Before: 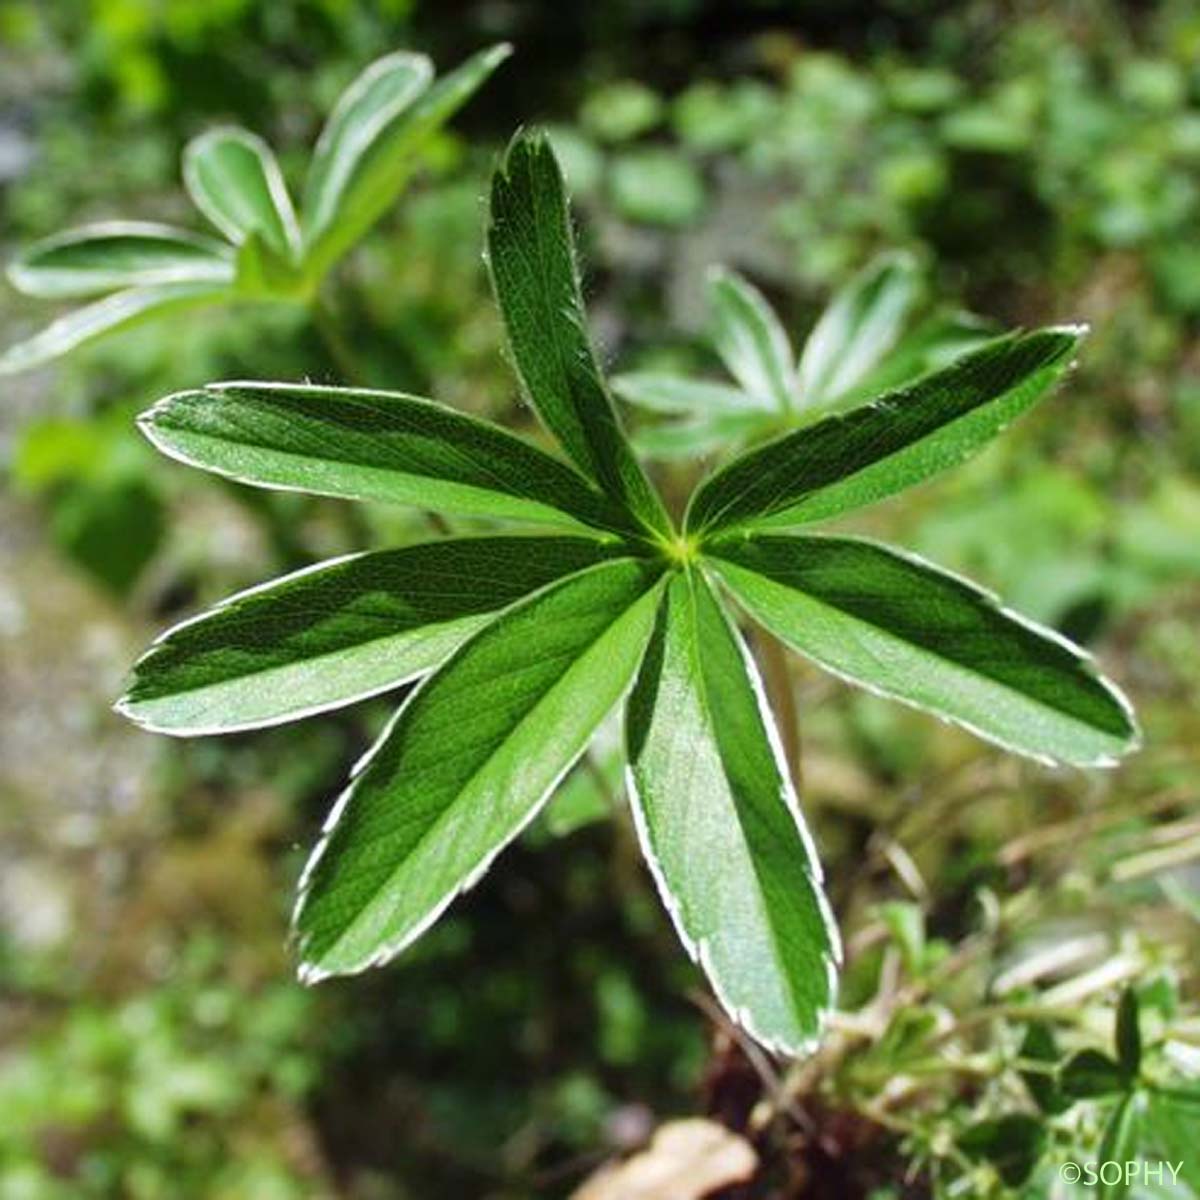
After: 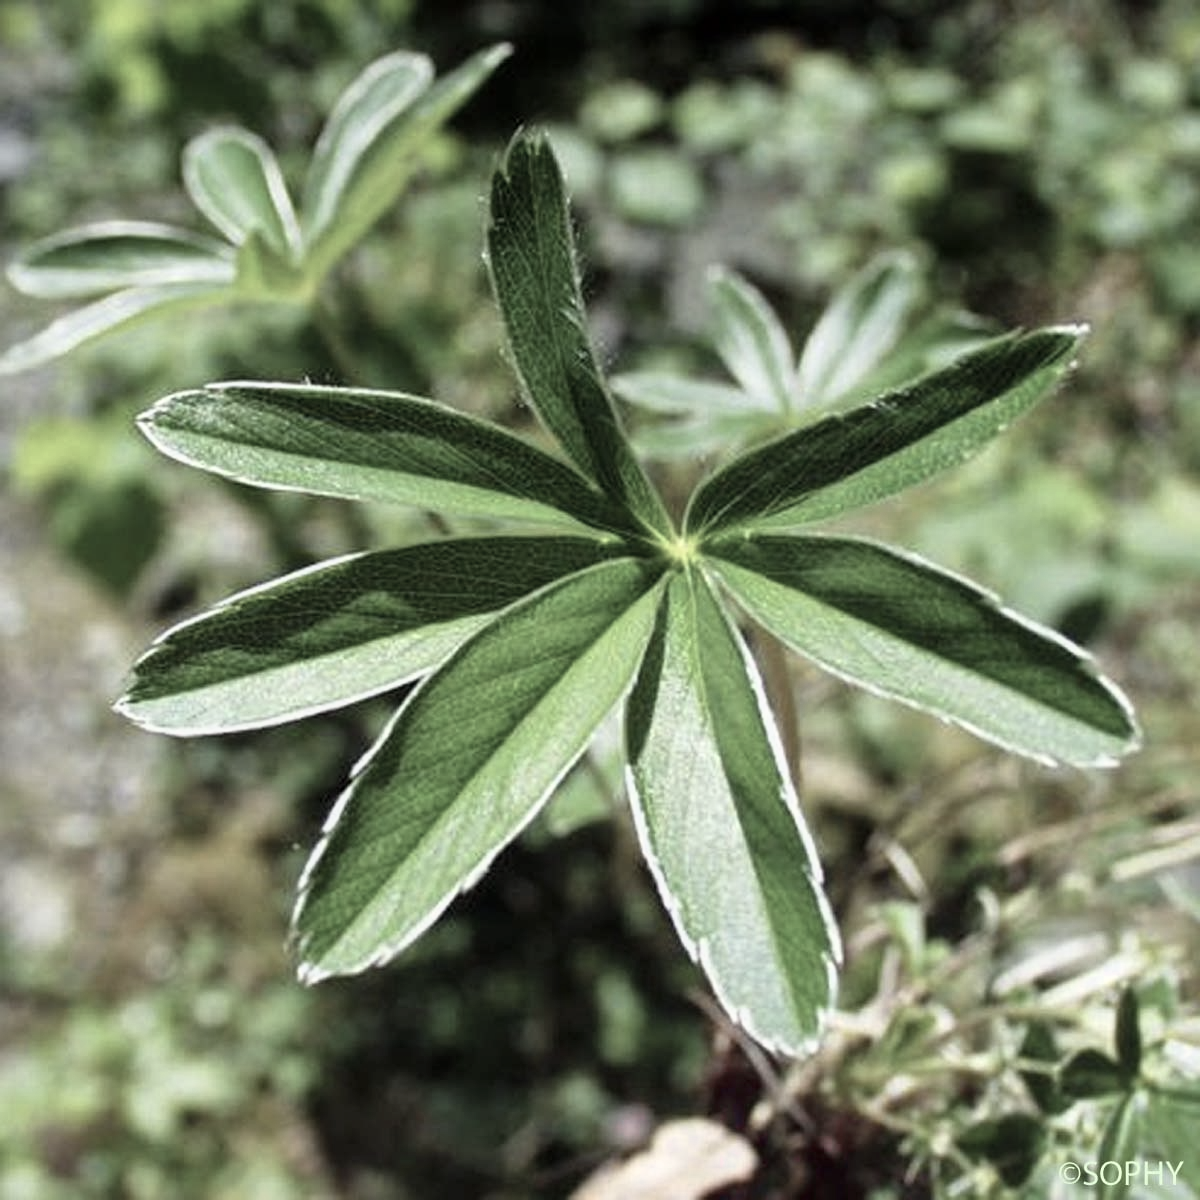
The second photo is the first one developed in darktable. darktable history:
local contrast: mode bilateral grid, contrast 20, coarseness 50, detail 120%, midtone range 0.2
filmic rgb: black relative exposure -16 EV, white relative exposure 2.91 EV, hardness 10, color science v6 (2022)
color zones: curves: ch0 [(0, 0.6) (0.129, 0.585) (0.193, 0.596) (0.429, 0.5) (0.571, 0.5) (0.714, 0.5) (0.857, 0.5) (1, 0.6)]; ch1 [(0, 0.453) (0.112, 0.245) (0.213, 0.252) (0.429, 0.233) (0.571, 0.231) (0.683, 0.242) (0.857, 0.296) (1, 0.453)]
